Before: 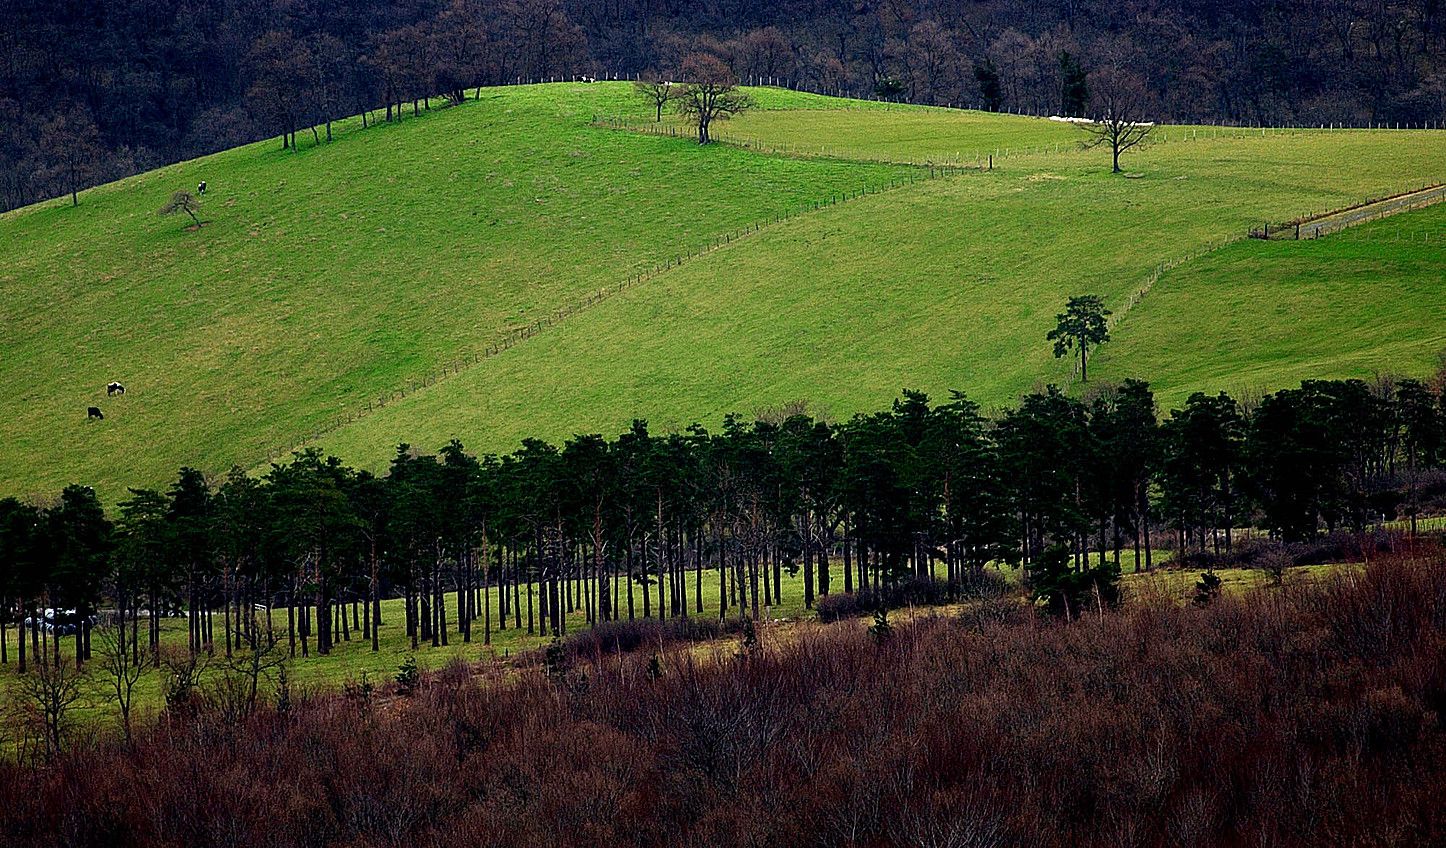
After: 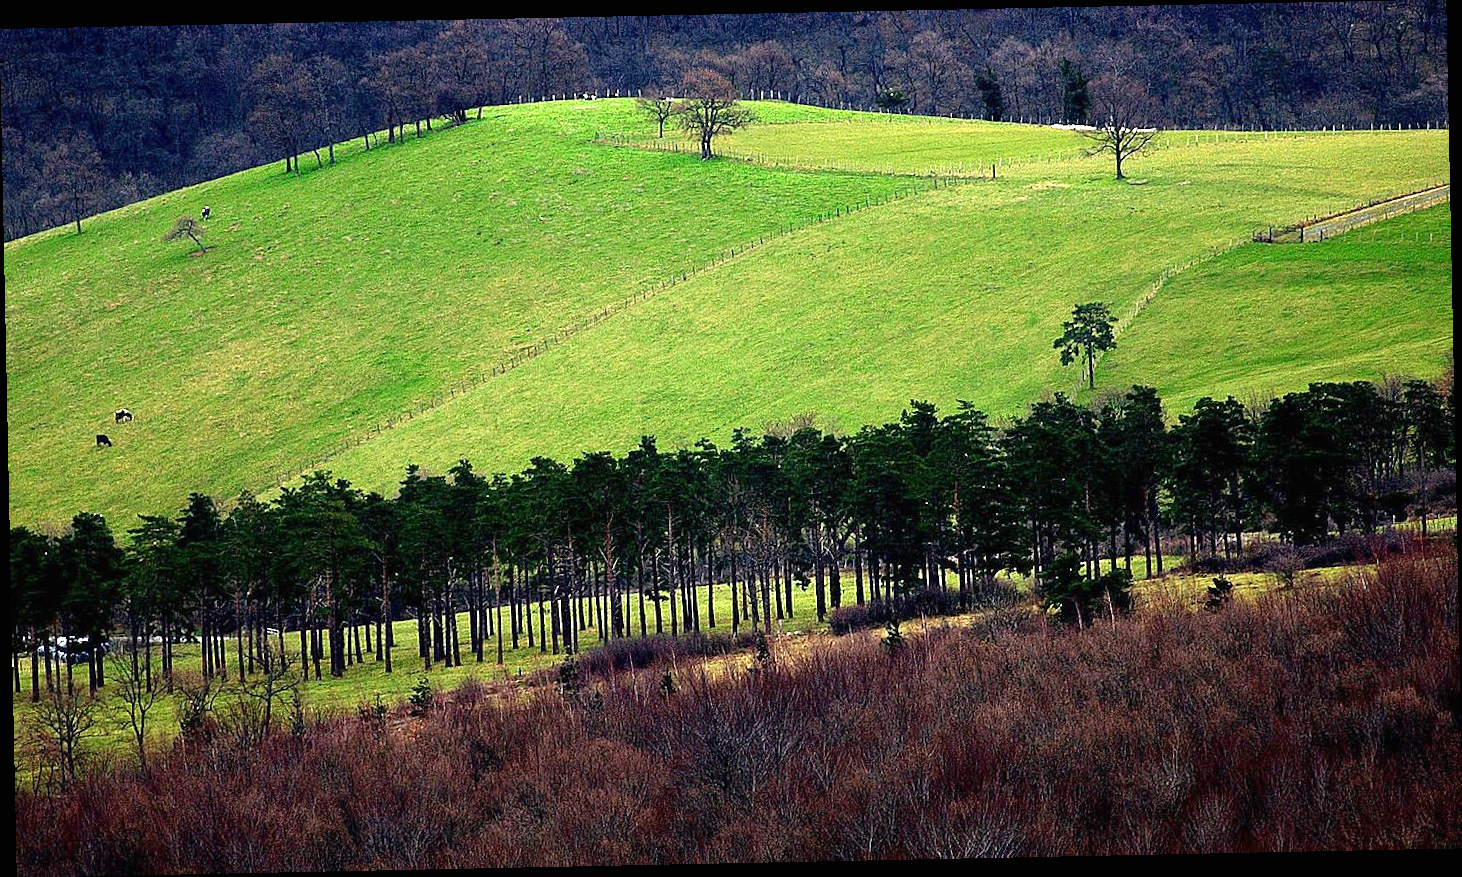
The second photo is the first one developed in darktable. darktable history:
rotate and perspective: rotation -1.17°, automatic cropping off
exposure: black level correction 0, exposure 1.1 EV, compensate exposure bias true, compensate highlight preservation false
